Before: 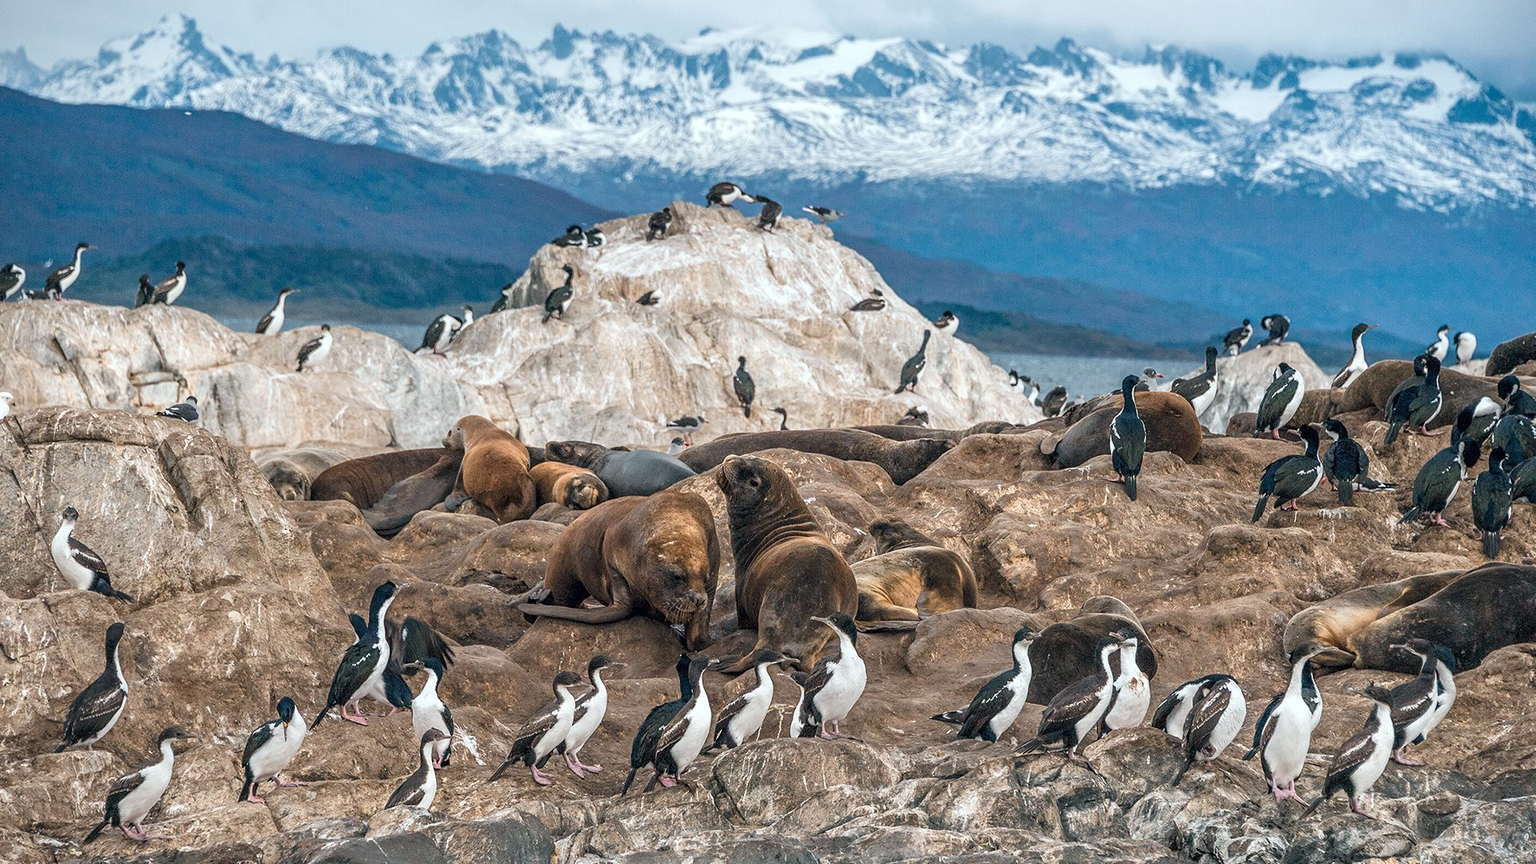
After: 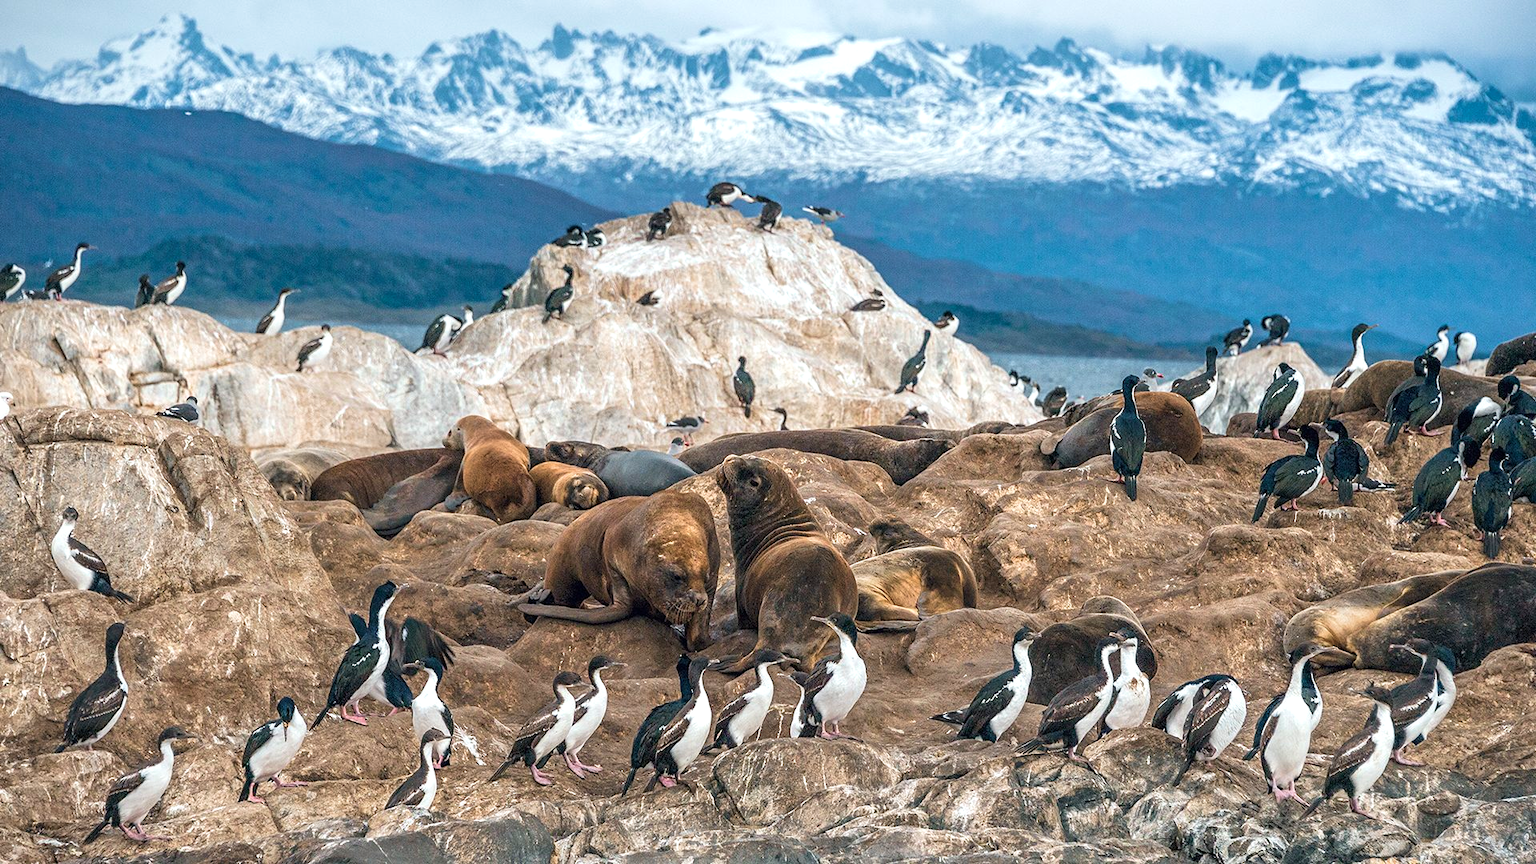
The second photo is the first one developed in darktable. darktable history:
velvia: on, module defaults
exposure: exposure 0.2 EV, compensate highlight preservation false
